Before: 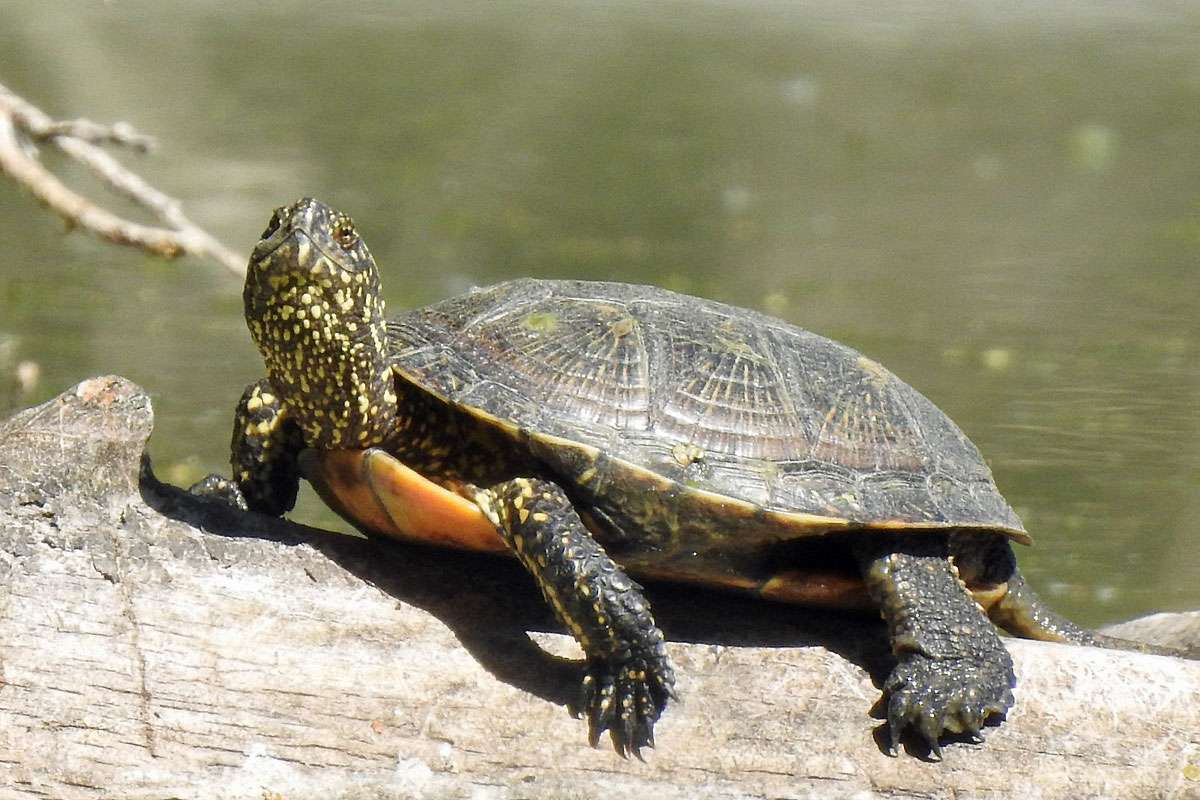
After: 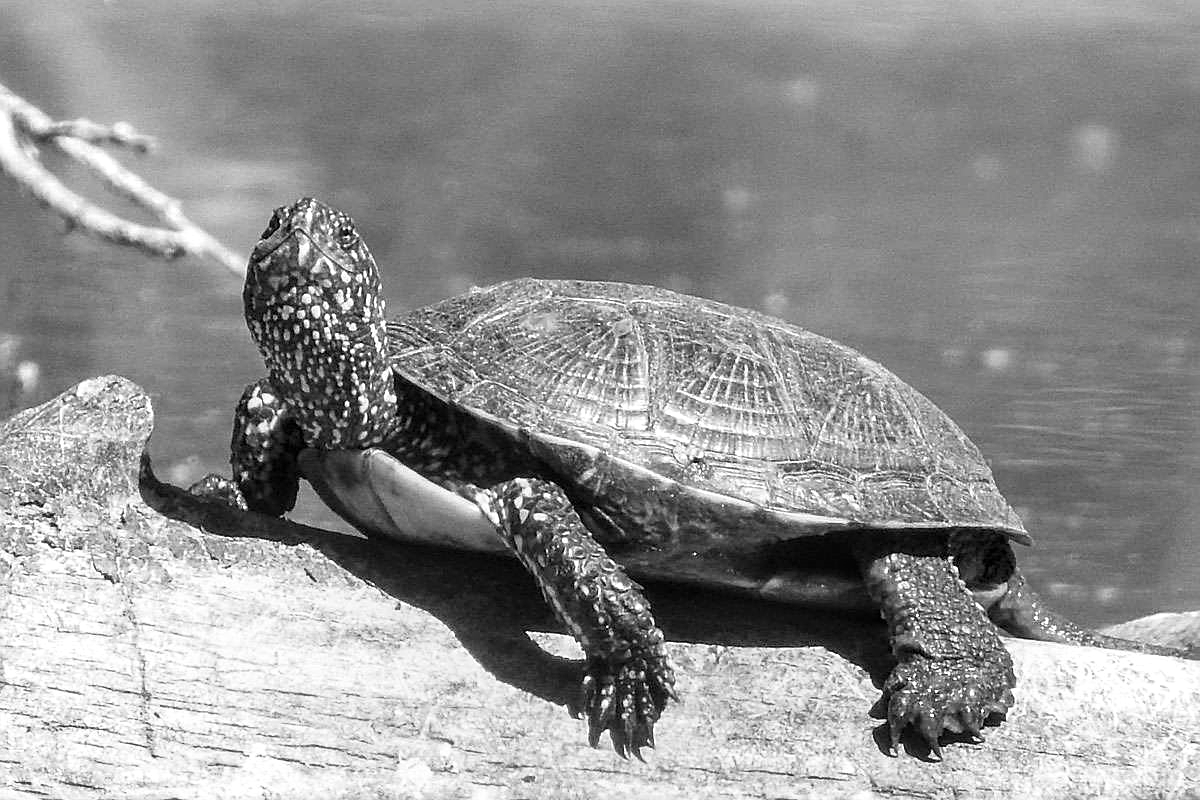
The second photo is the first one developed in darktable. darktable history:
shadows and highlights: shadows 1.33, highlights 40.4, highlights color adjustment 52.33%
contrast brightness saturation: saturation -0.998
local contrast: on, module defaults
sharpen: on, module defaults
